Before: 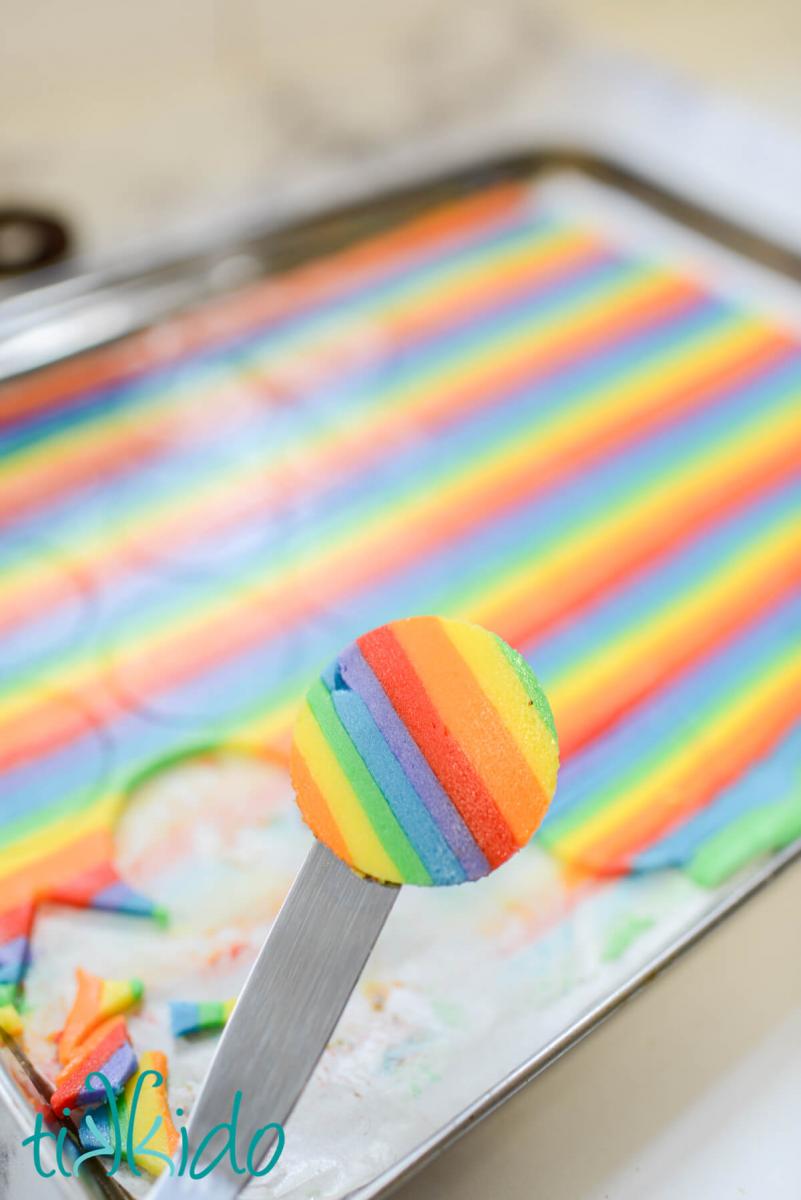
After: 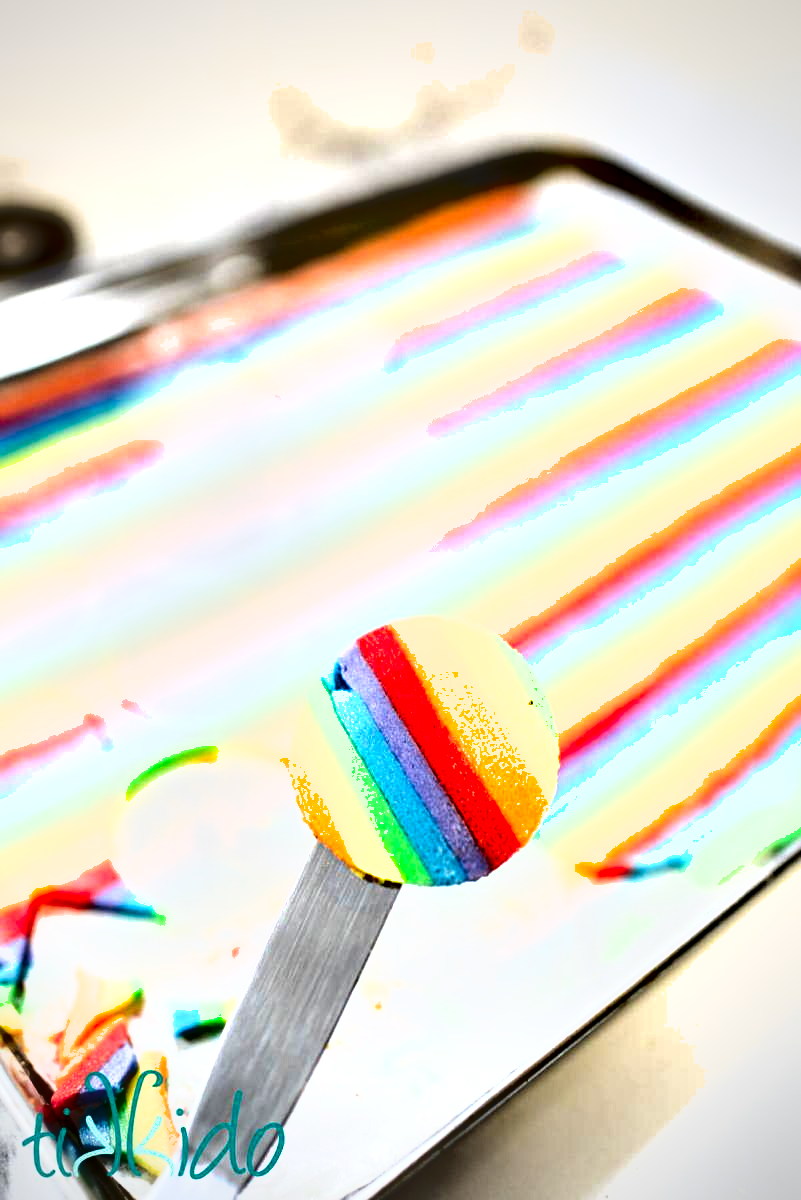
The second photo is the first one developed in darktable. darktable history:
shadows and highlights: soften with gaussian
vignetting: fall-off radius 60.92%
exposure: exposure 0.4 EV, compensate highlight preservation false
tone equalizer: -8 EV -0.75 EV, -7 EV -0.7 EV, -6 EV -0.6 EV, -5 EV -0.4 EV, -3 EV 0.4 EV, -2 EV 0.6 EV, -1 EV 0.7 EV, +0 EV 0.75 EV, edges refinement/feathering 500, mask exposure compensation -1.57 EV, preserve details no
